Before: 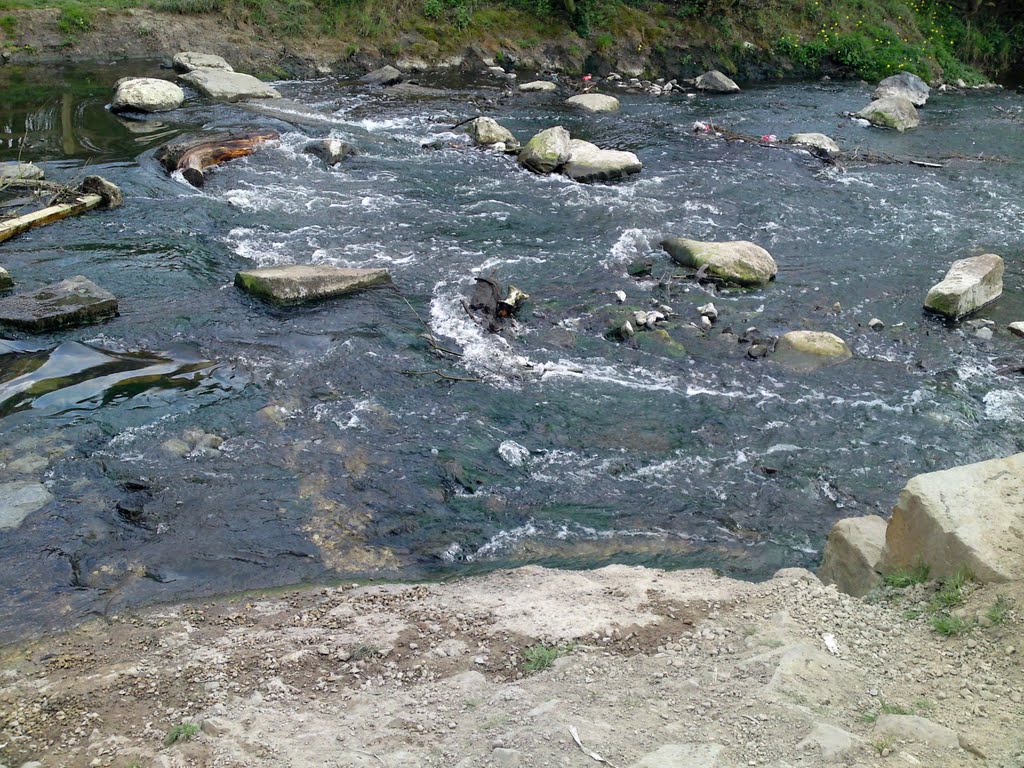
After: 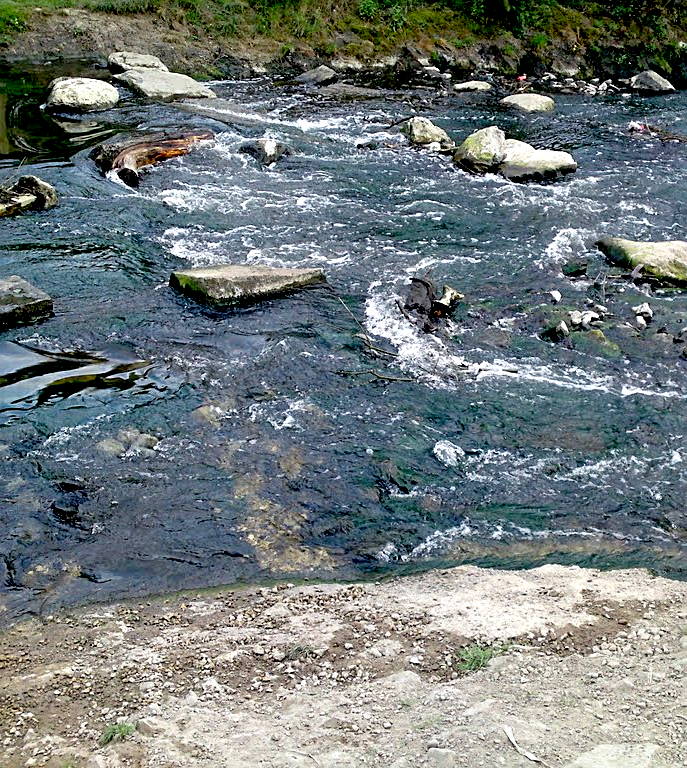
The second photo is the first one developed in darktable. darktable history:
exposure: black level correction 0.031, exposure 0.312 EV, compensate highlight preservation false
crop and rotate: left 6.382%, right 26.484%
sharpen: on, module defaults
